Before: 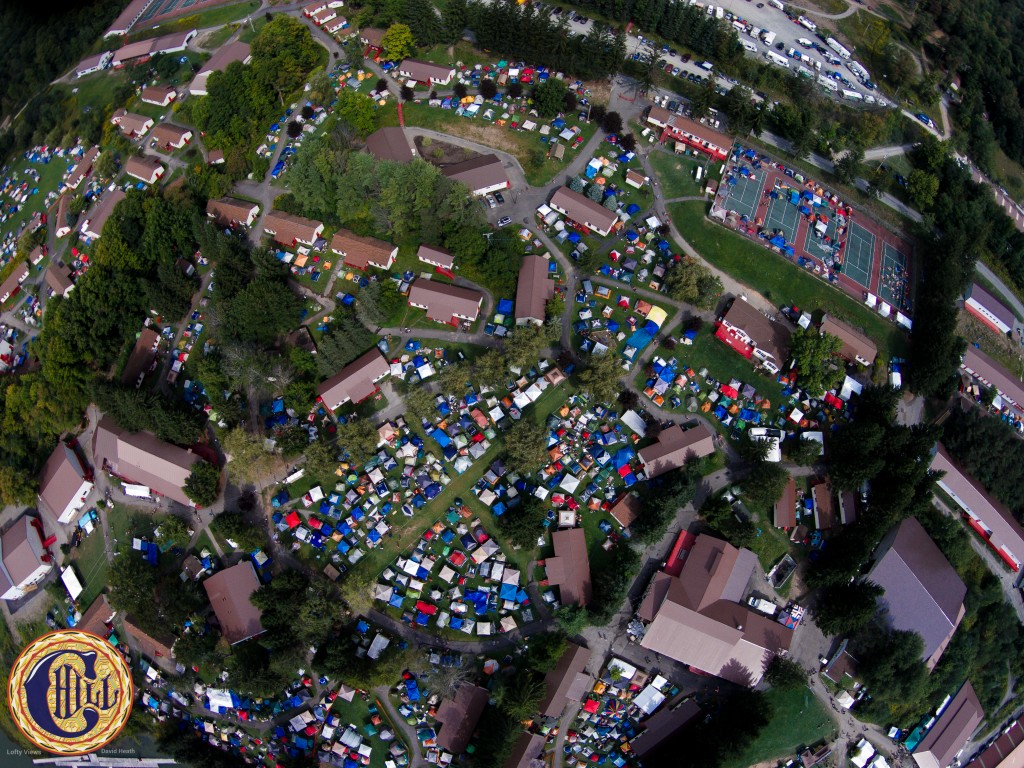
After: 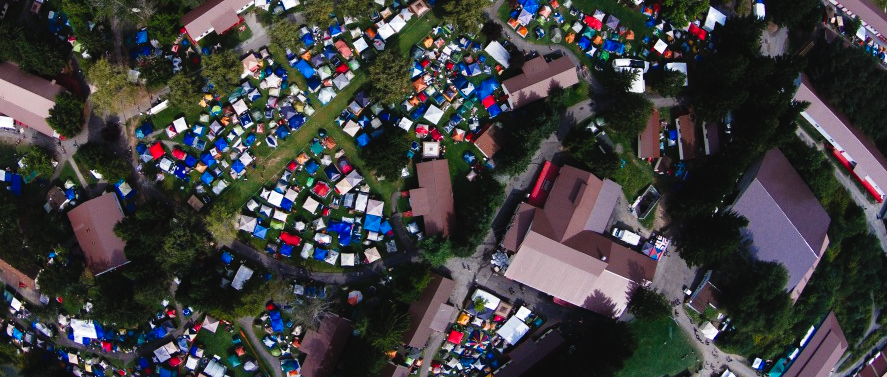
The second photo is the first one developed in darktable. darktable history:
crop and rotate: left 13.303%, top 48.108%, bottom 2.788%
tone curve: curves: ch0 [(0.001, 0.034) (0.115, 0.093) (0.251, 0.232) (0.382, 0.397) (0.652, 0.719) (0.802, 0.876) (1, 0.998)]; ch1 [(0, 0) (0.384, 0.324) (0.472, 0.466) (0.504, 0.5) (0.517, 0.533) (0.547, 0.564) (0.582, 0.628) (0.657, 0.727) (1, 1)]; ch2 [(0, 0) (0.278, 0.232) (0.5, 0.5) (0.531, 0.552) (0.61, 0.653) (1, 1)], preserve colors none
tone equalizer: edges refinement/feathering 500, mask exposure compensation -1.57 EV, preserve details no
